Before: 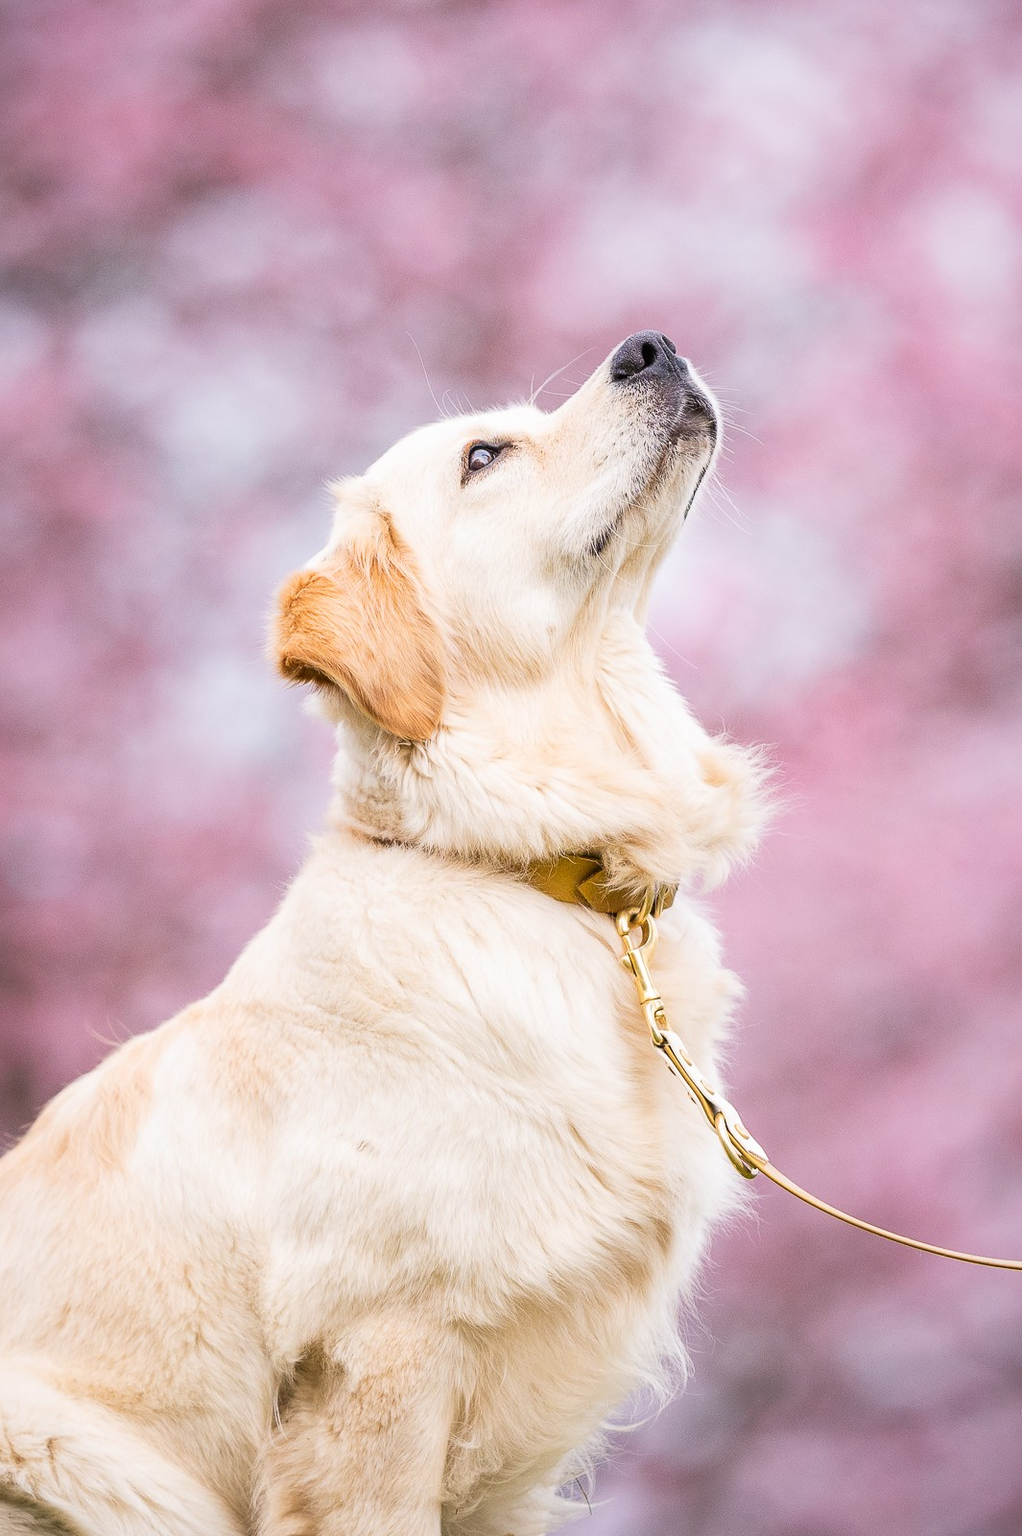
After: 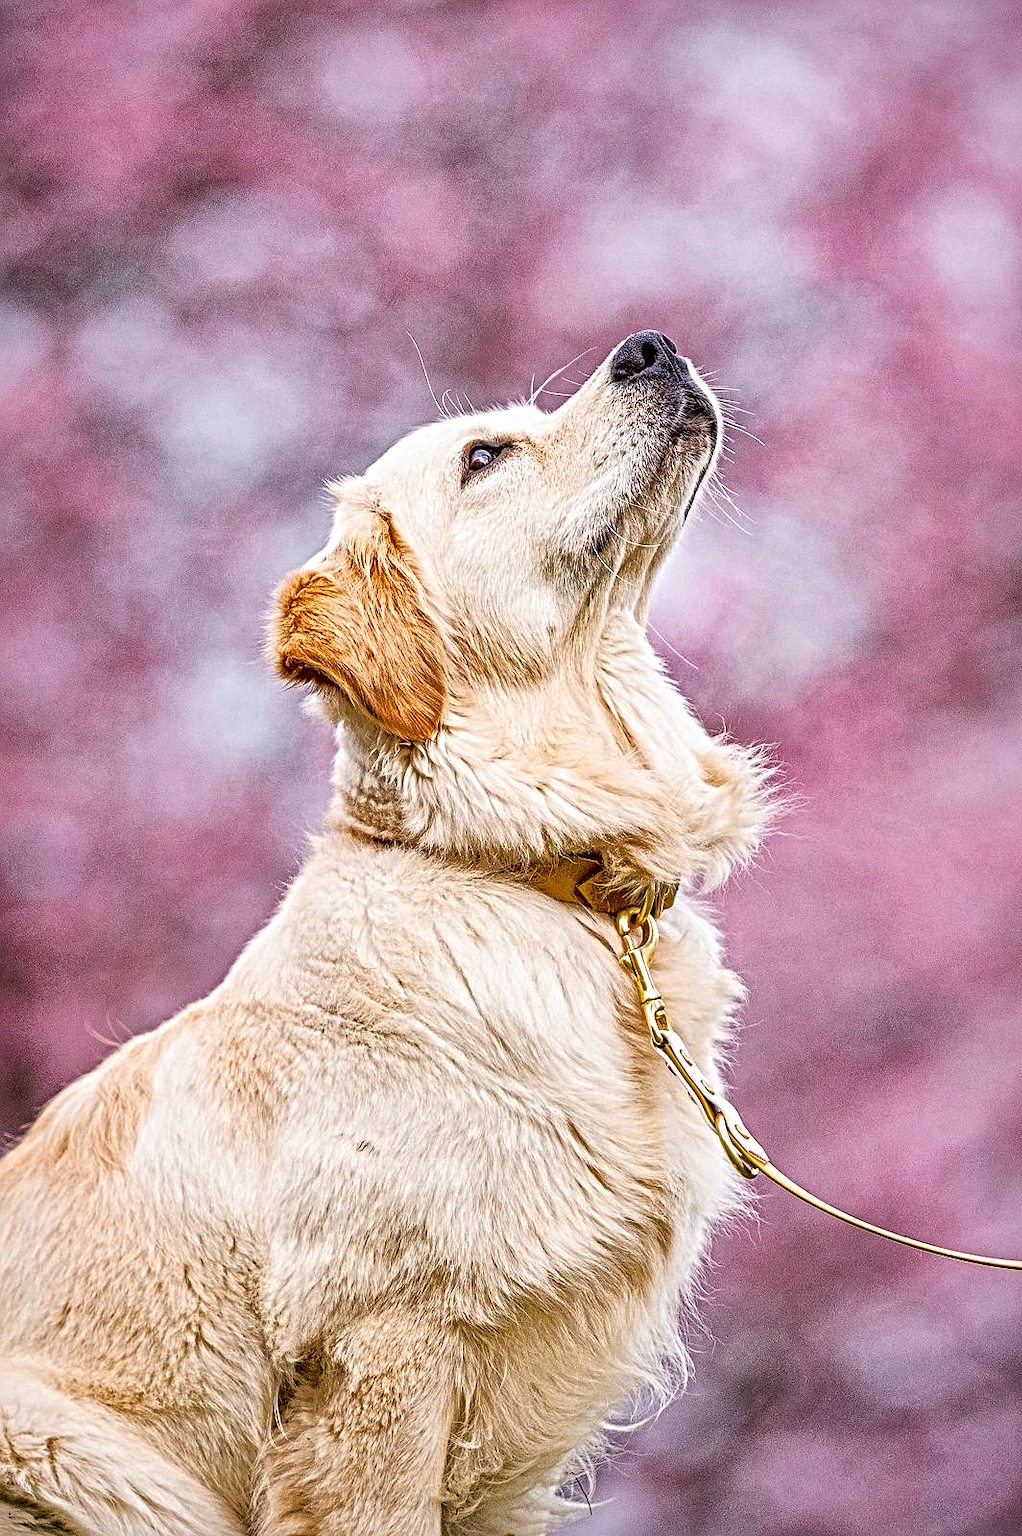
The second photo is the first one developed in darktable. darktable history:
contrast brightness saturation: contrast 0.221, brightness -0.186, saturation 0.244
shadows and highlights: shadows 39.4, highlights -59.7
local contrast: mode bilateral grid, contrast 21, coarseness 4, detail 299%, midtone range 0.2
